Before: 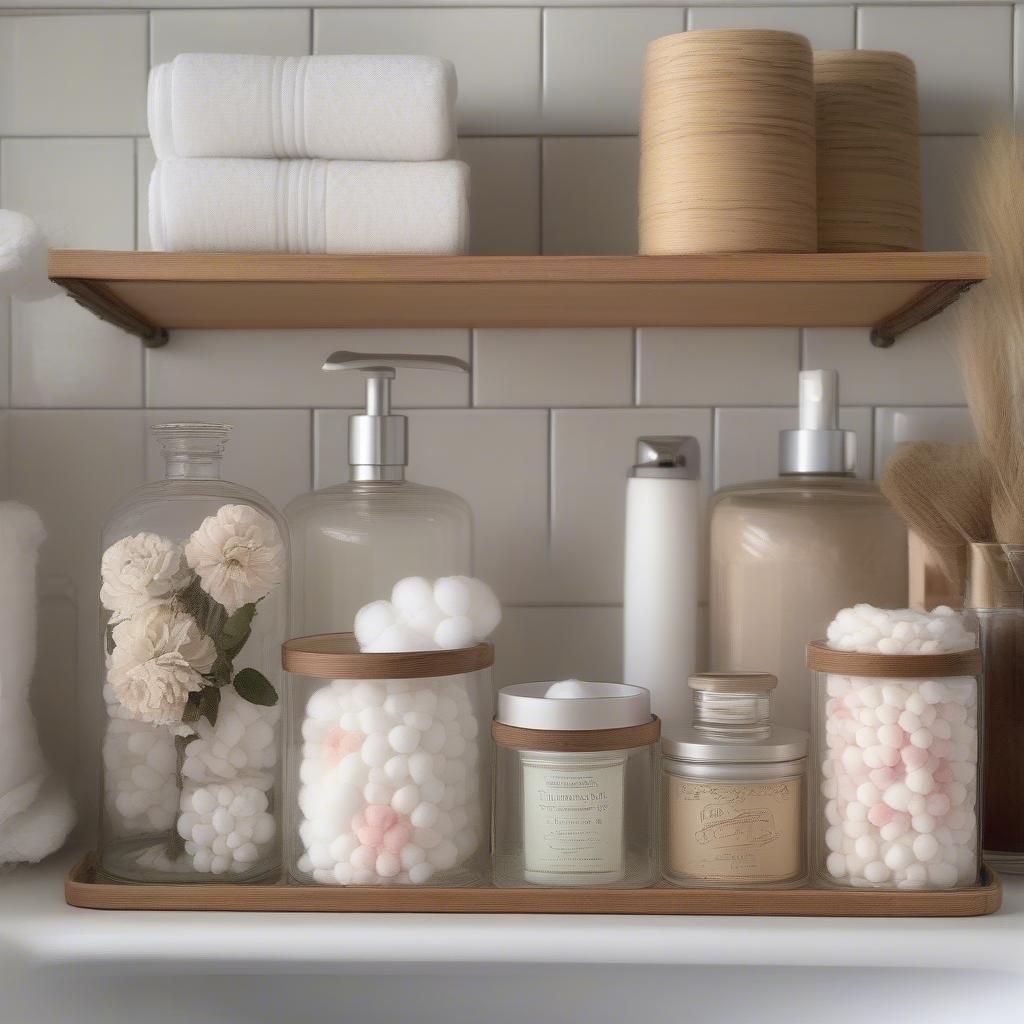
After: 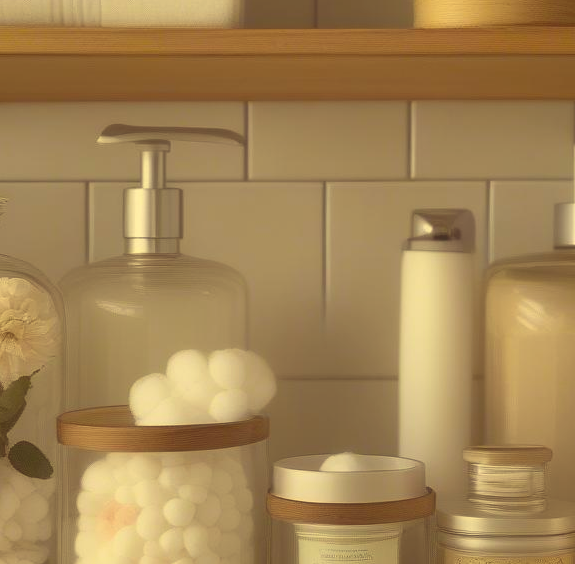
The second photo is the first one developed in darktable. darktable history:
crop and rotate: left 22.067%, top 22.232%, right 21.702%, bottom 22.597%
color correction: highlights a* -0.438, highlights b* 39.54, shadows a* 9.32, shadows b* -0.446
exposure: exposure -0.011 EV, compensate highlight preservation false
tone curve: curves: ch0 [(0, 0.211) (0.15, 0.25) (1, 0.953)], color space Lab, independent channels, preserve colors none
